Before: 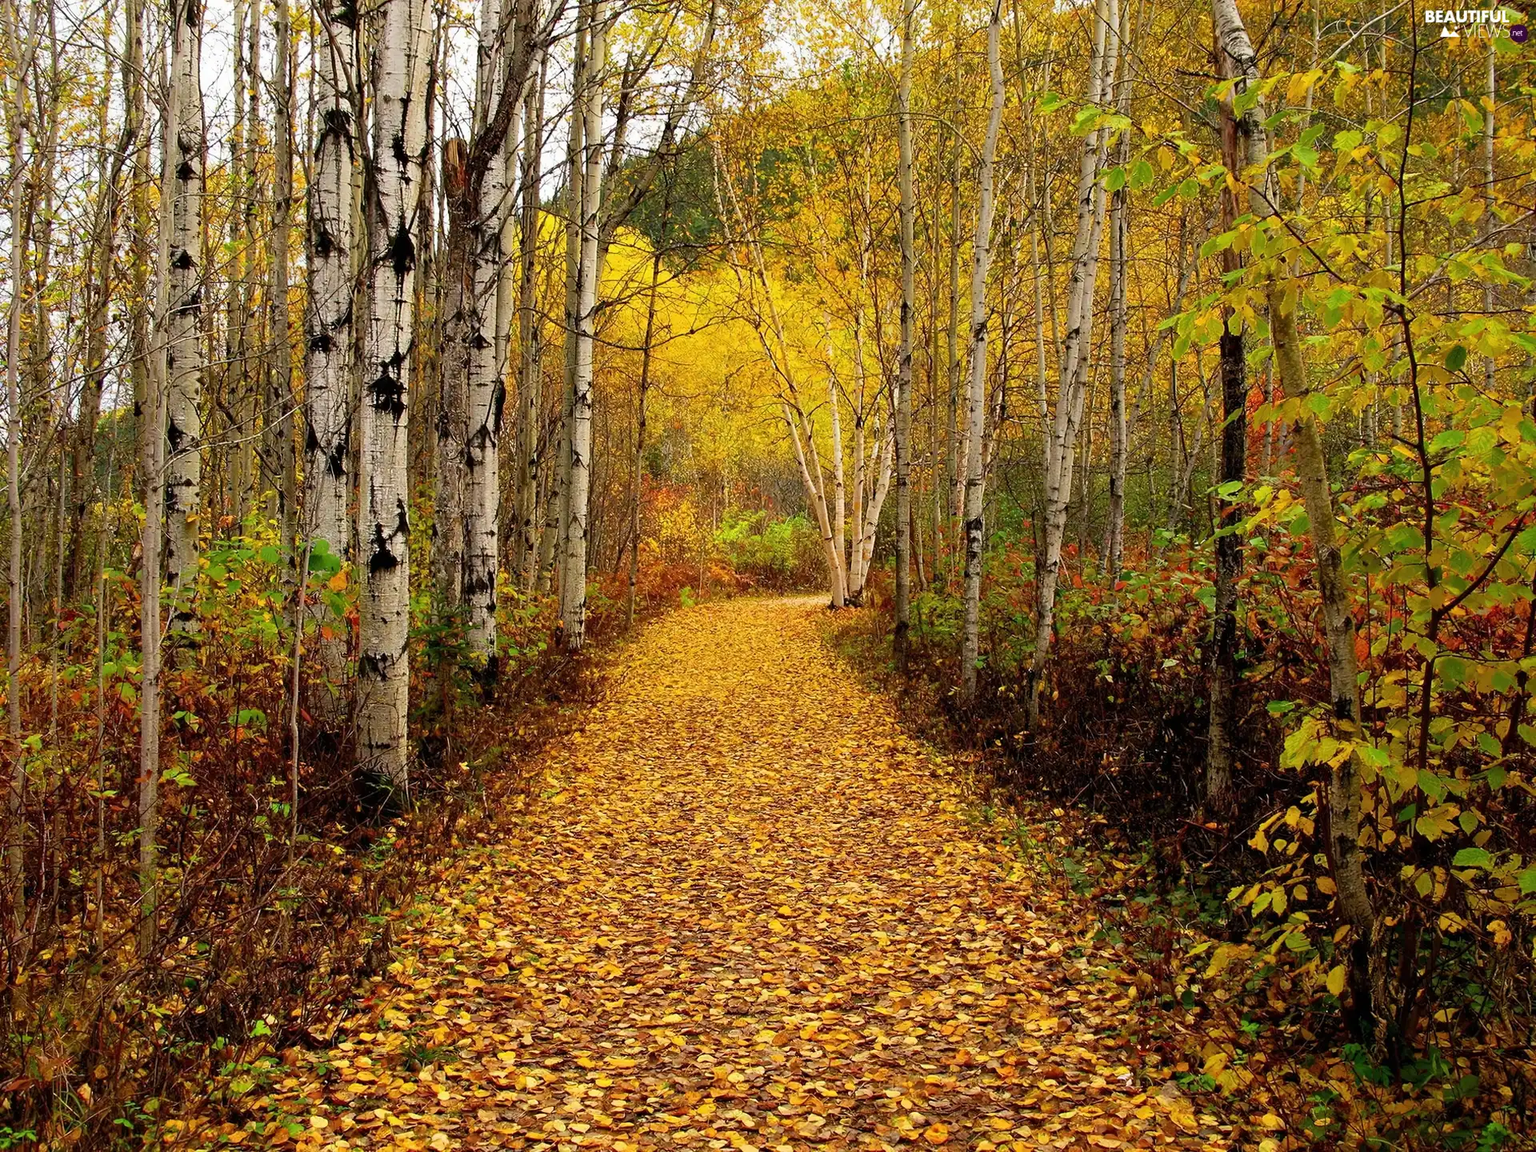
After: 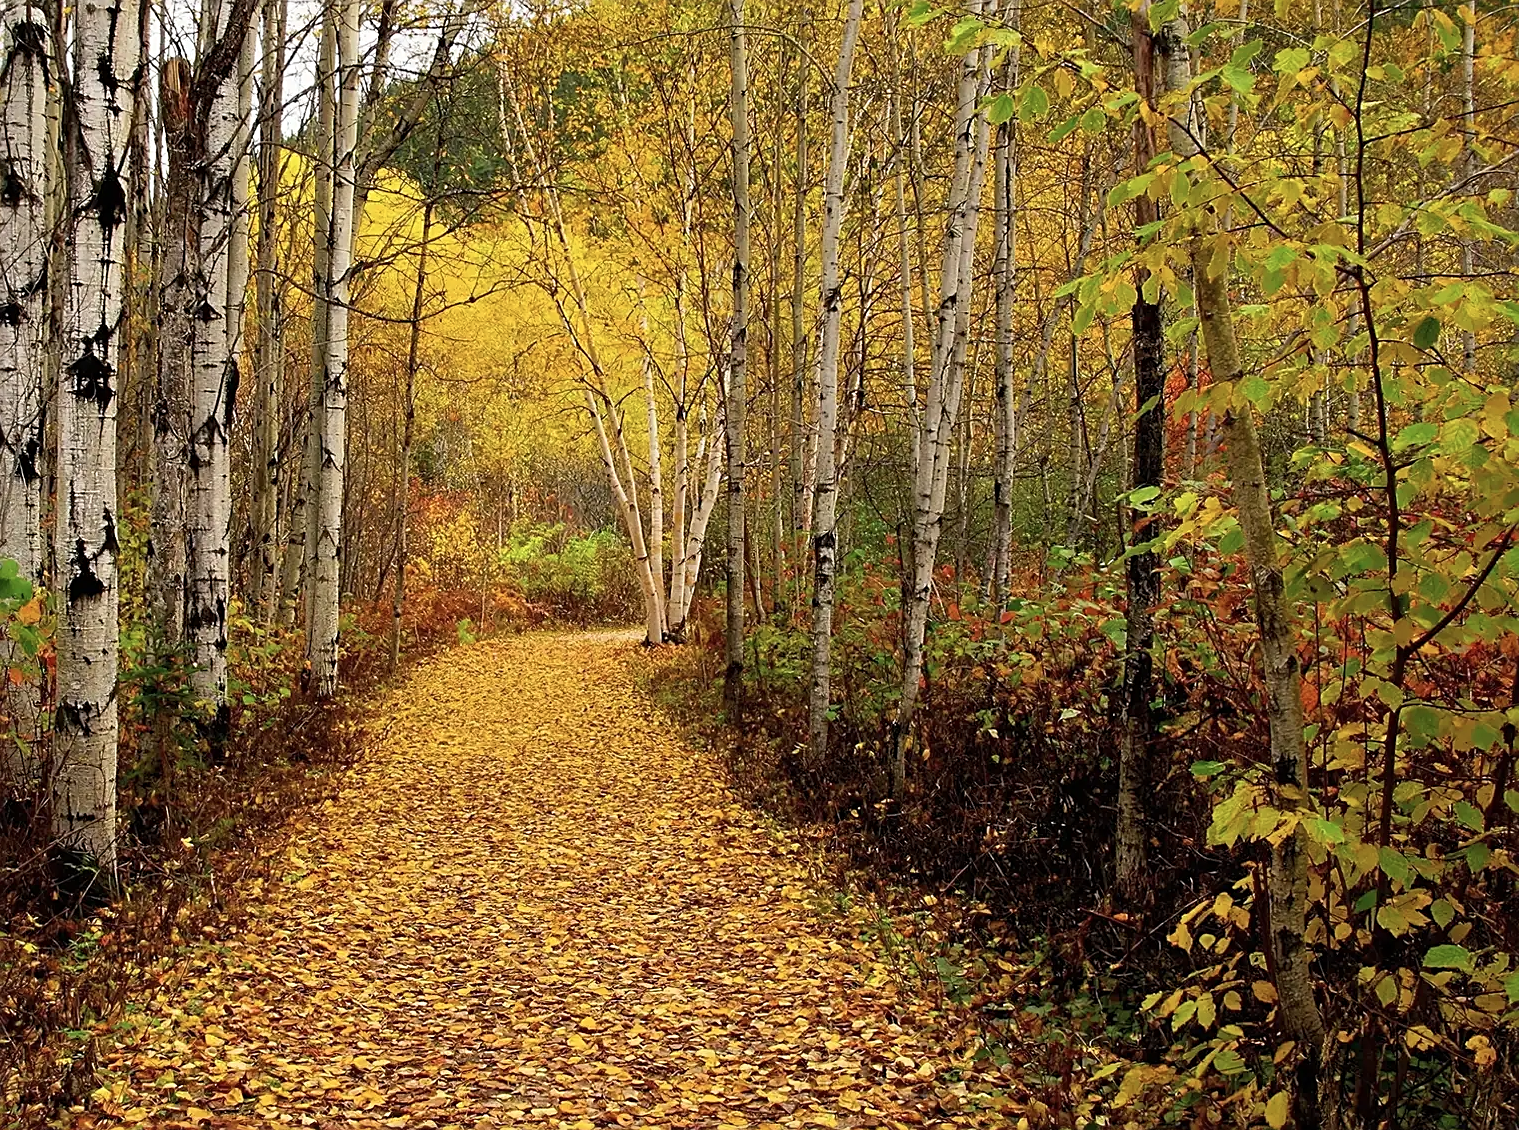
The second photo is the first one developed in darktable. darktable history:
crop and rotate: left 20.477%, top 8.004%, right 0.377%, bottom 13.487%
sharpen: on, module defaults
color correction: highlights b* 0.035, saturation 0.866
